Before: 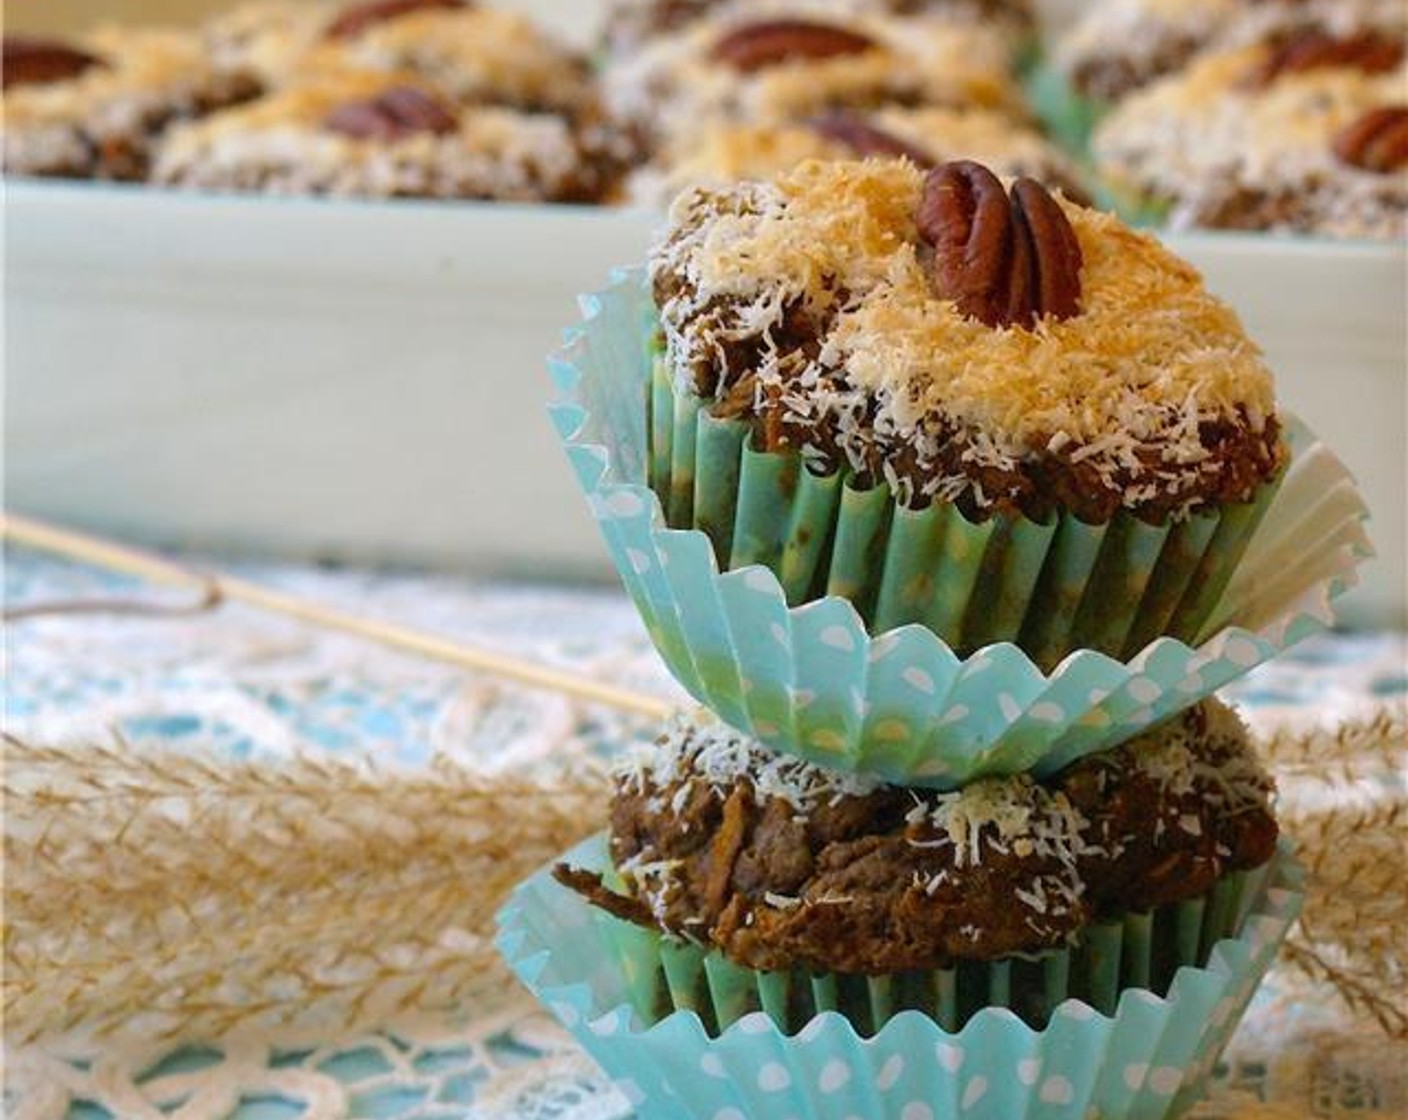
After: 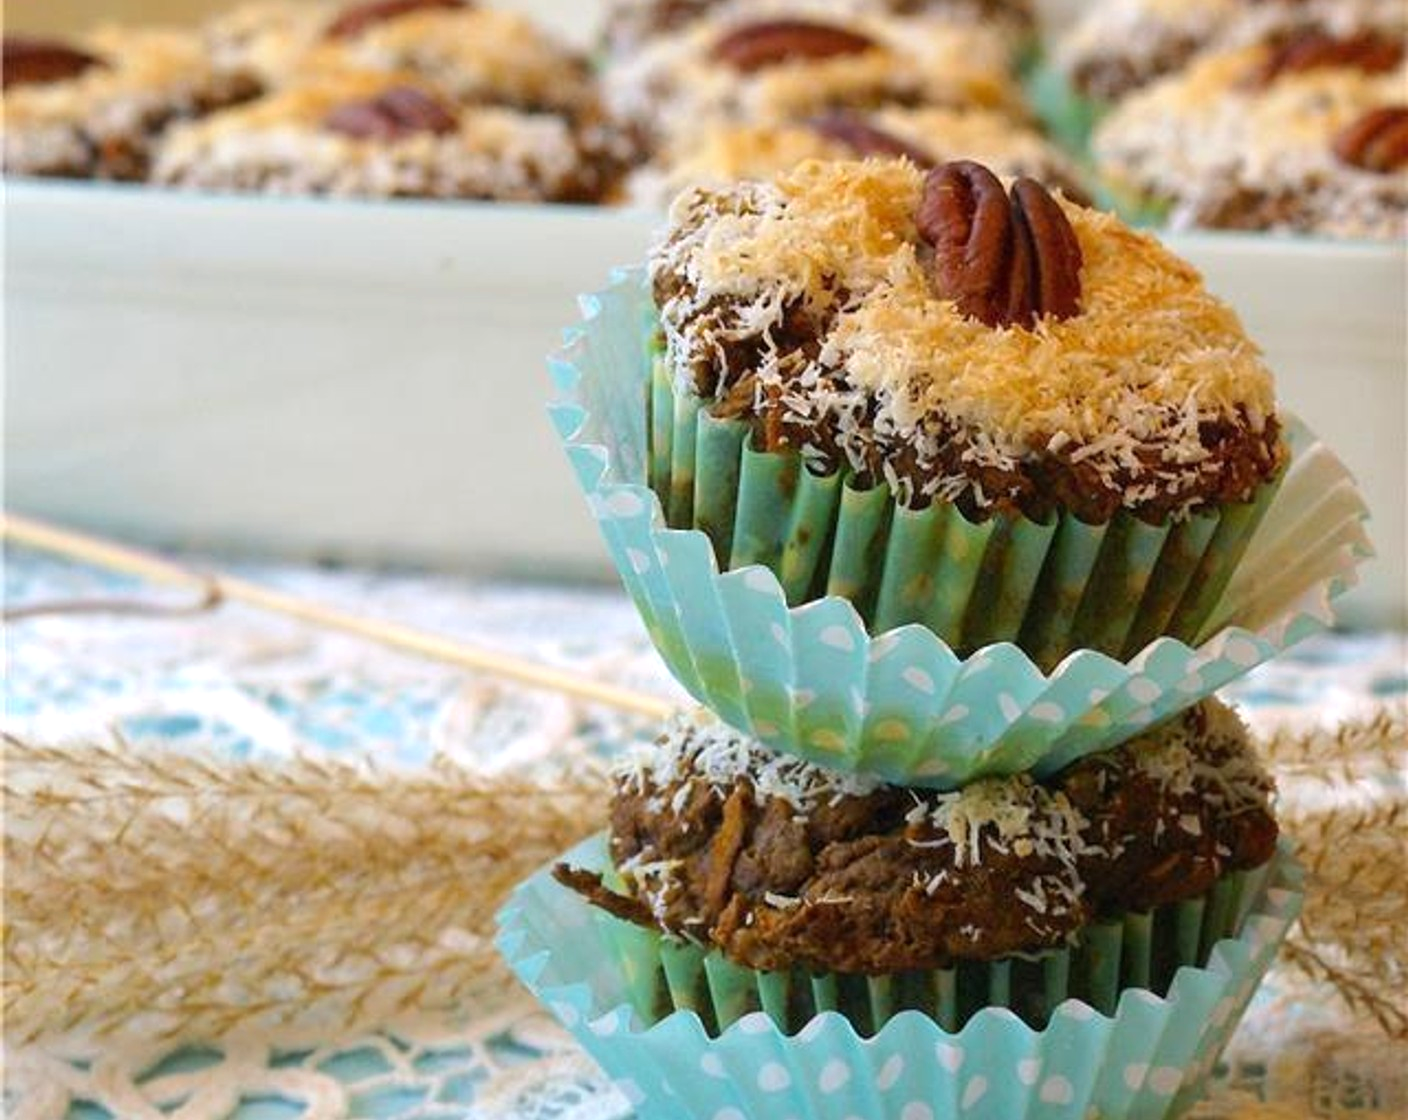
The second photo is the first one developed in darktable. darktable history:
exposure: exposure 0.254 EV, compensate exposure bias true, compensate highlight preservation false
